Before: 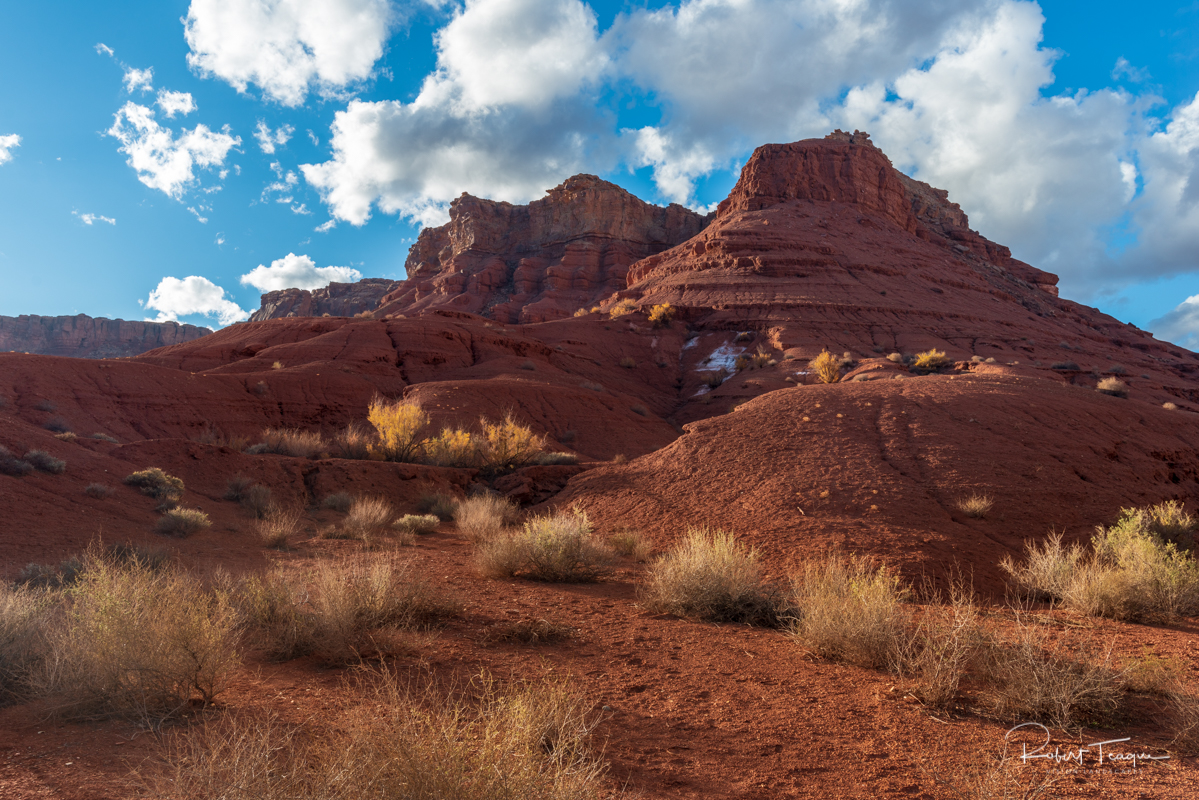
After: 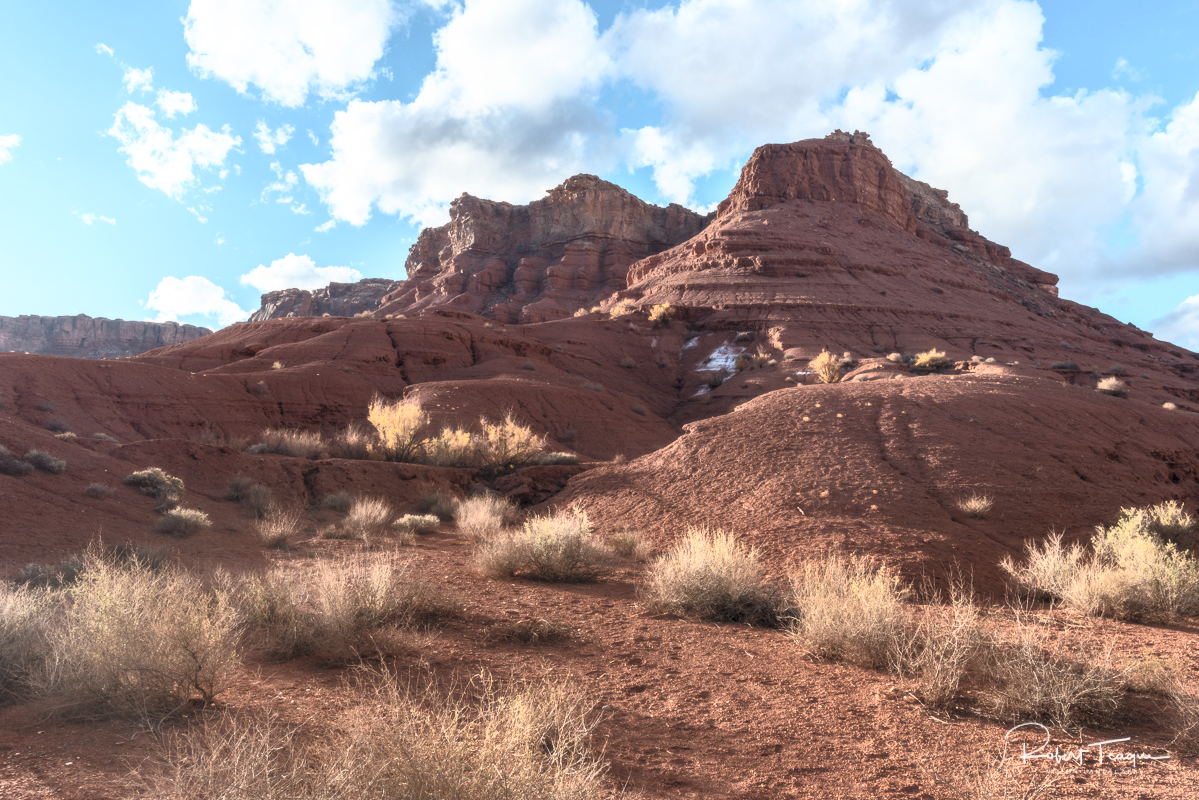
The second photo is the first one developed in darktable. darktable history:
contrast brightness saturation: contrast 0.43, brightness 0.56, saturation -0.19
soften: size 10%, saturation 50%, brightness 0.2 EV, mix 10%
